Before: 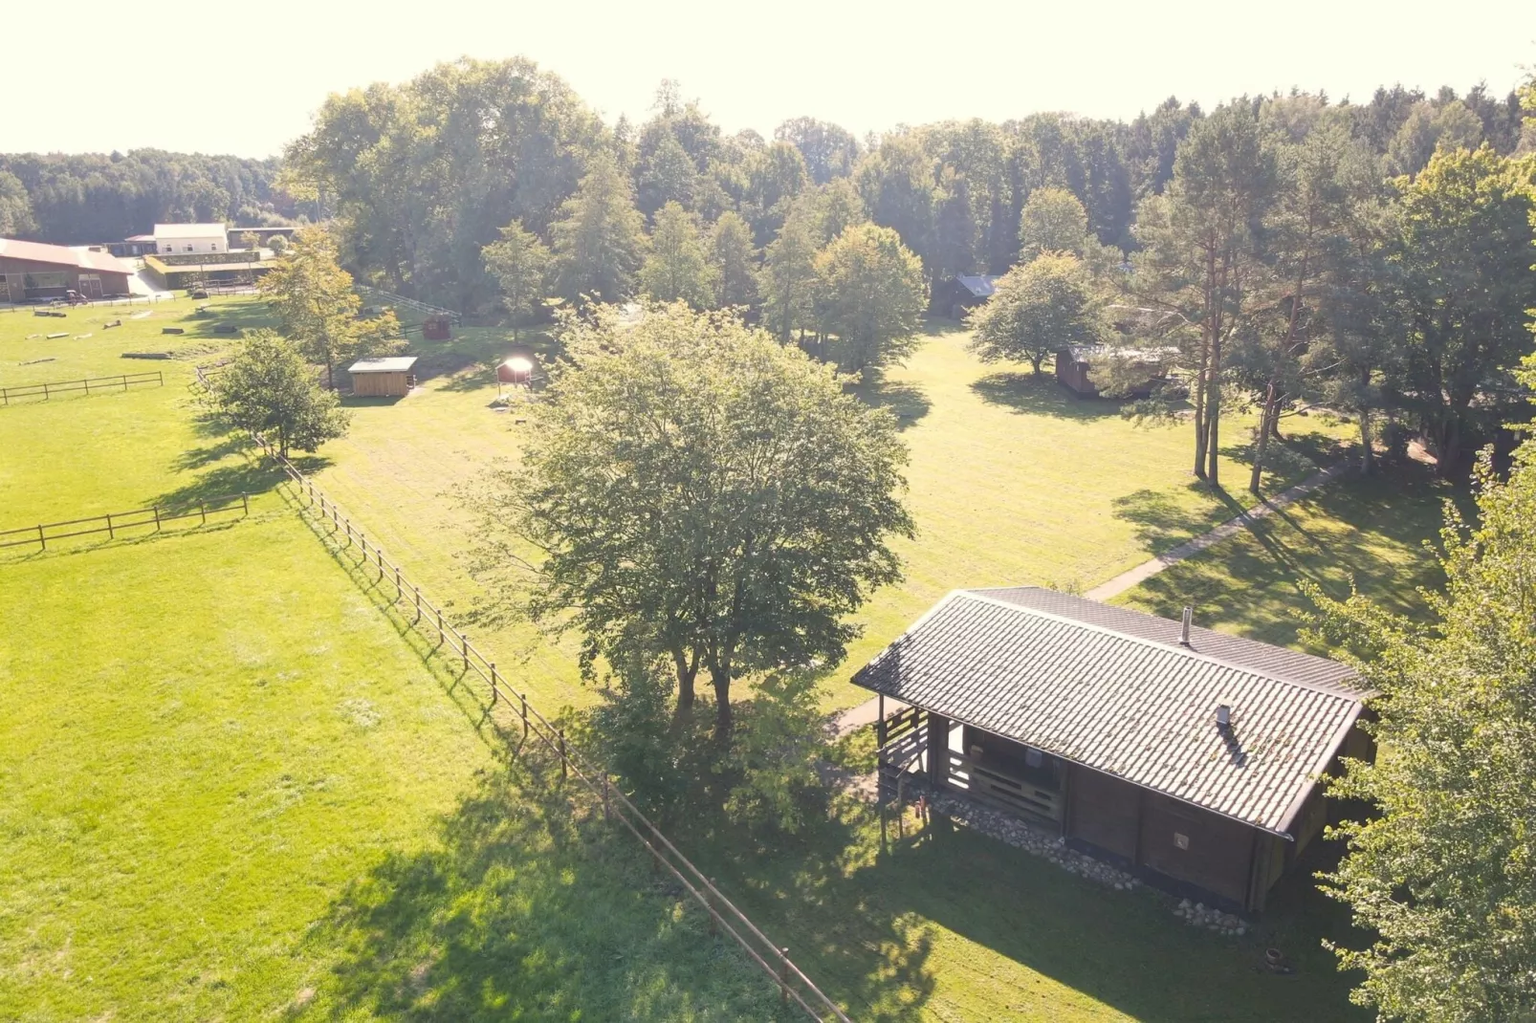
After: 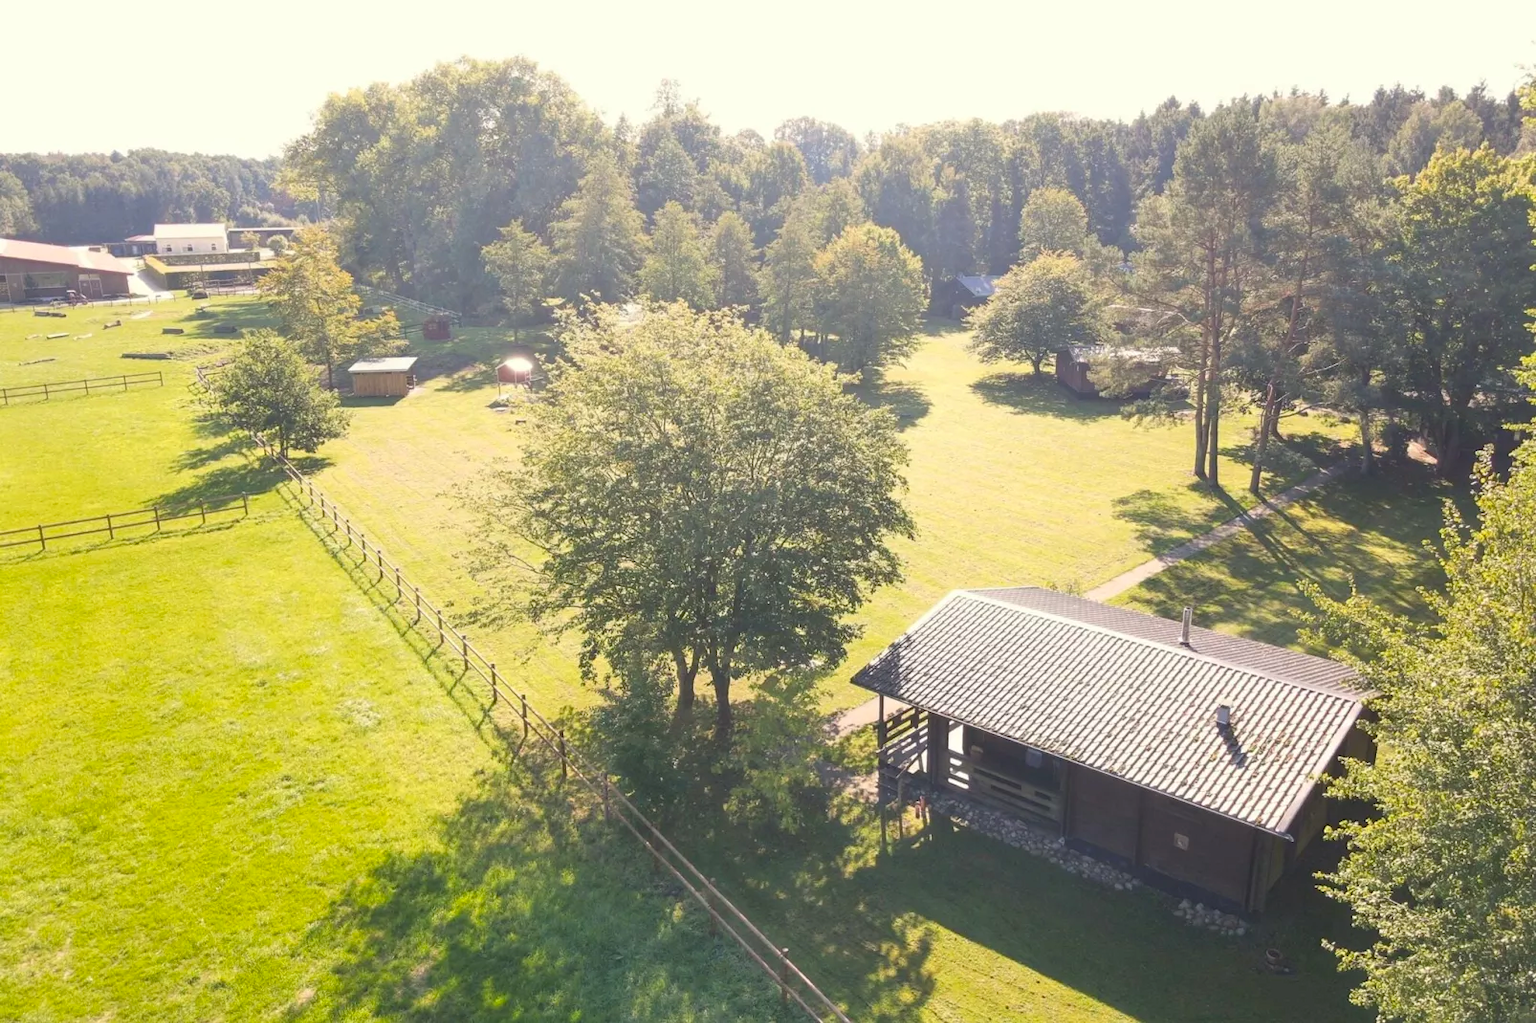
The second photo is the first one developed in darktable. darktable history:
contrast brightness saturation: contrast 0.044, saturation 0.156
